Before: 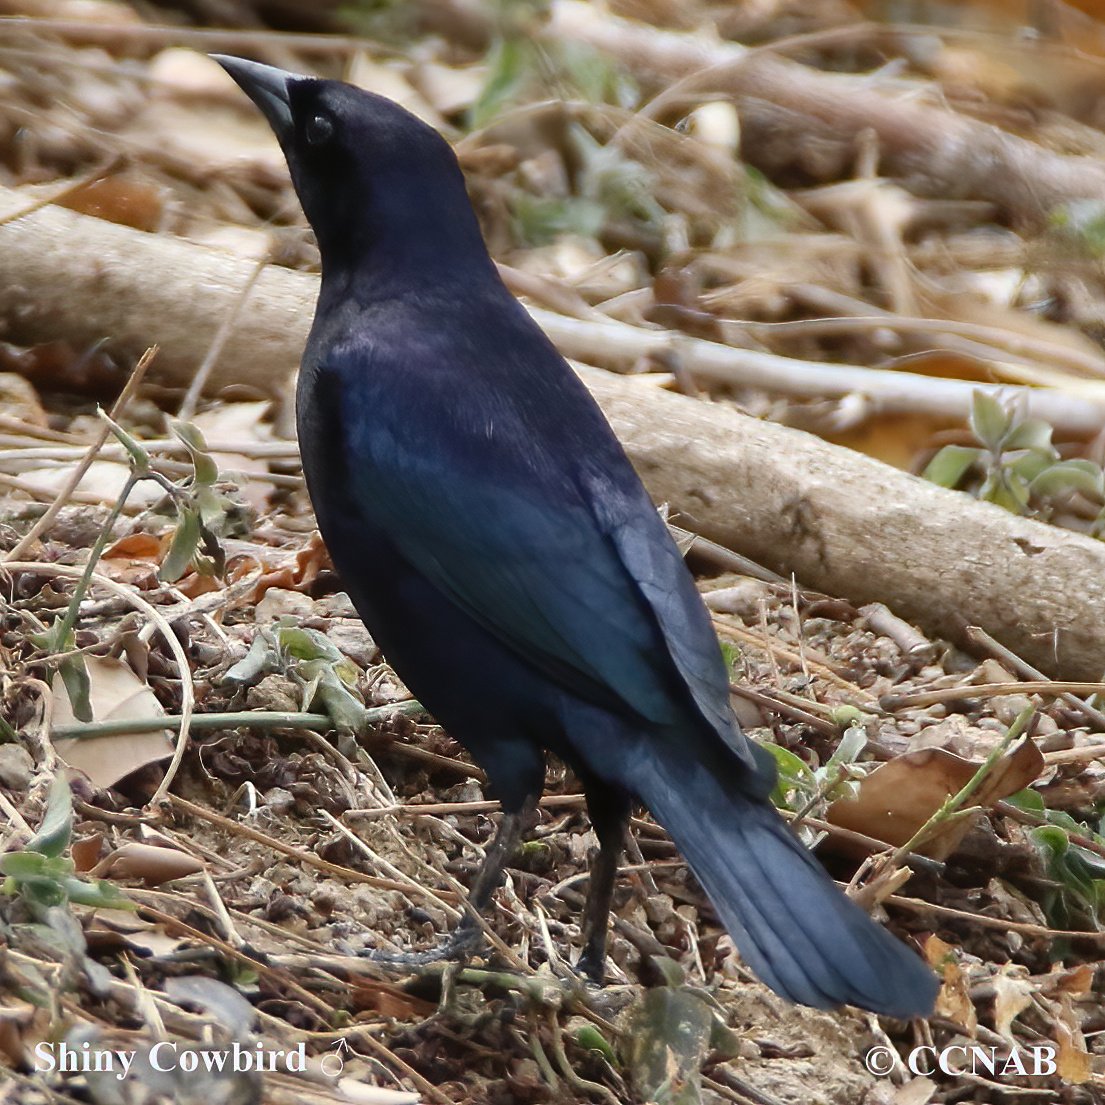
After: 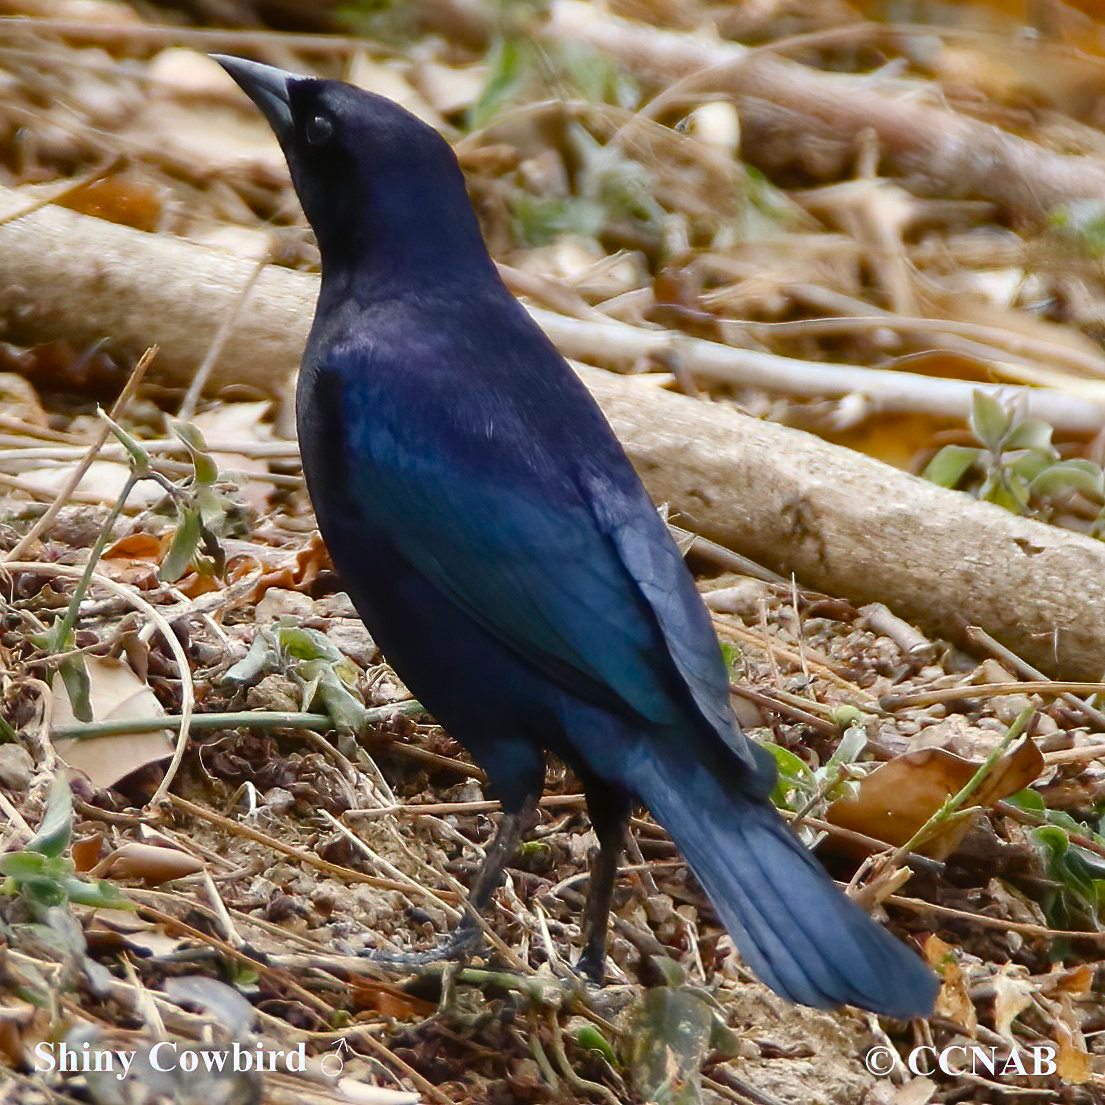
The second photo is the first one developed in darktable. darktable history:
color balance rgb: perceptual saturation grading › global saturation 35%, perceptual saturation grading › highlights -30%, perceptual saturation grading › shadows 35%, perceptual brilliance grading › global brilliance 3%, perceptual brilliance grading › highlights -3%, perceptual brilliance grading › shadows 3%
contrast brightness saturation: contrast 0.07
